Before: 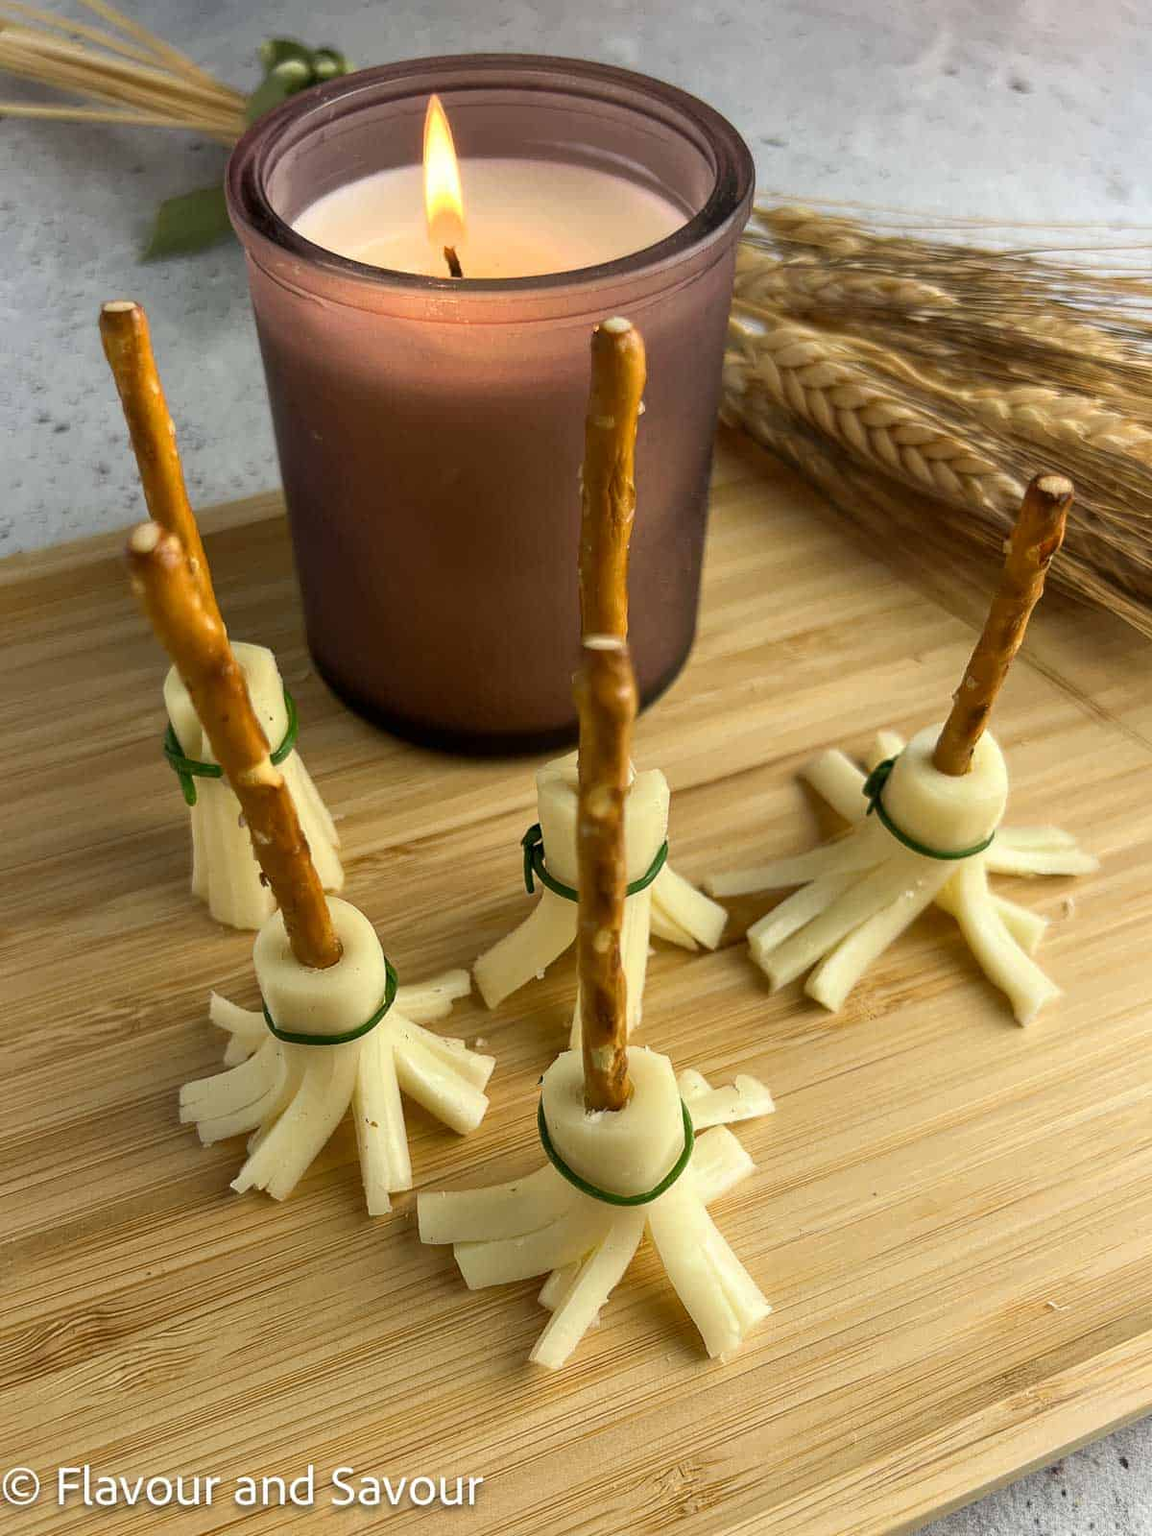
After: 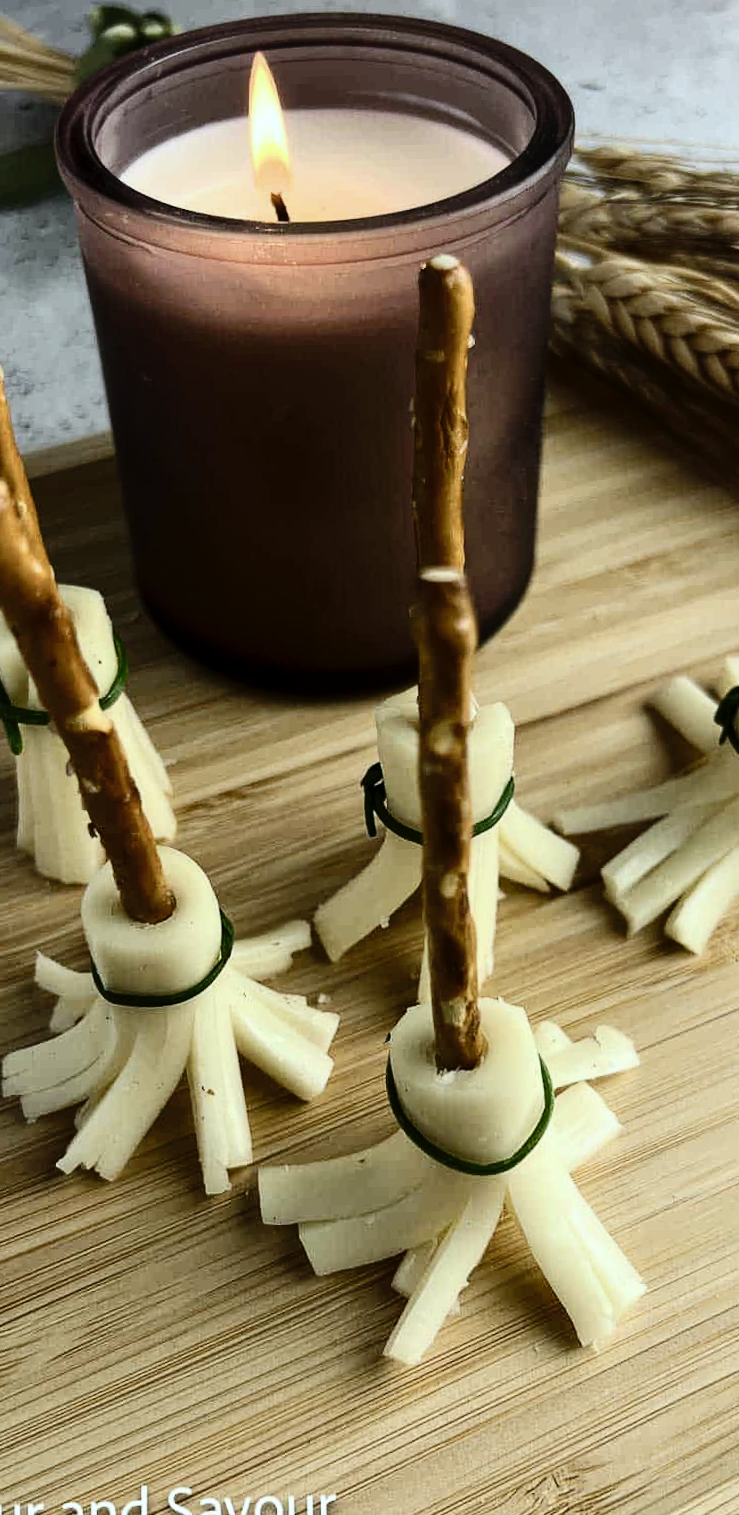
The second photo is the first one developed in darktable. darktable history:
rotate and perspective: rotation -1.68°, lens shift (vertical) -0.146, crop left 0.049, crop right 0.912, crop top 0.032, crop bottom 0.96
white balance: red 0.925, blue 1.046
crop and rotate: left 12.673%, right 20.66%
contrast brightness saturation: contrast 0.25, saturation -0.31
tone curve: curves: ch0 [(0, 0) (0.003, 0.001) (0.011, 0.004) (0.025, 0.011) (0.044, 0.021) (0.069, 0.028) (0.1, 0.036) (0.136, 0.051) (0.177, 0.085) (0.224, 0.127) (0.277, 0.193) (0.335, 0.266) (0.399, 0.338) (0.468, 0.419) (0.543, 0.504) (0.623, 0.593) (0.709, 0.689) (0.801, 0.784) (0.898, 0.888) (1, 1)], preserve colors none
